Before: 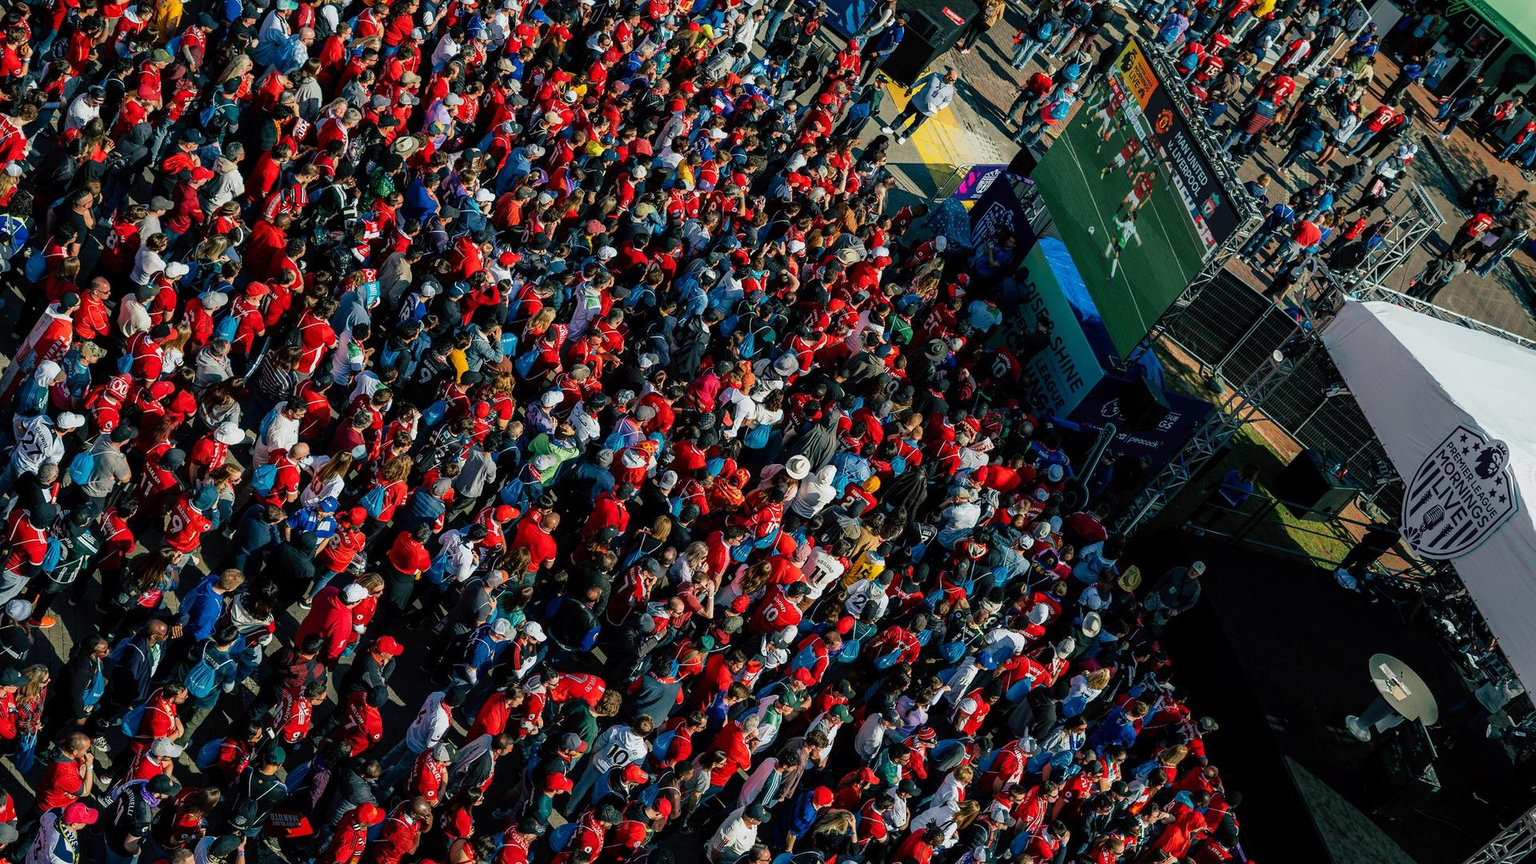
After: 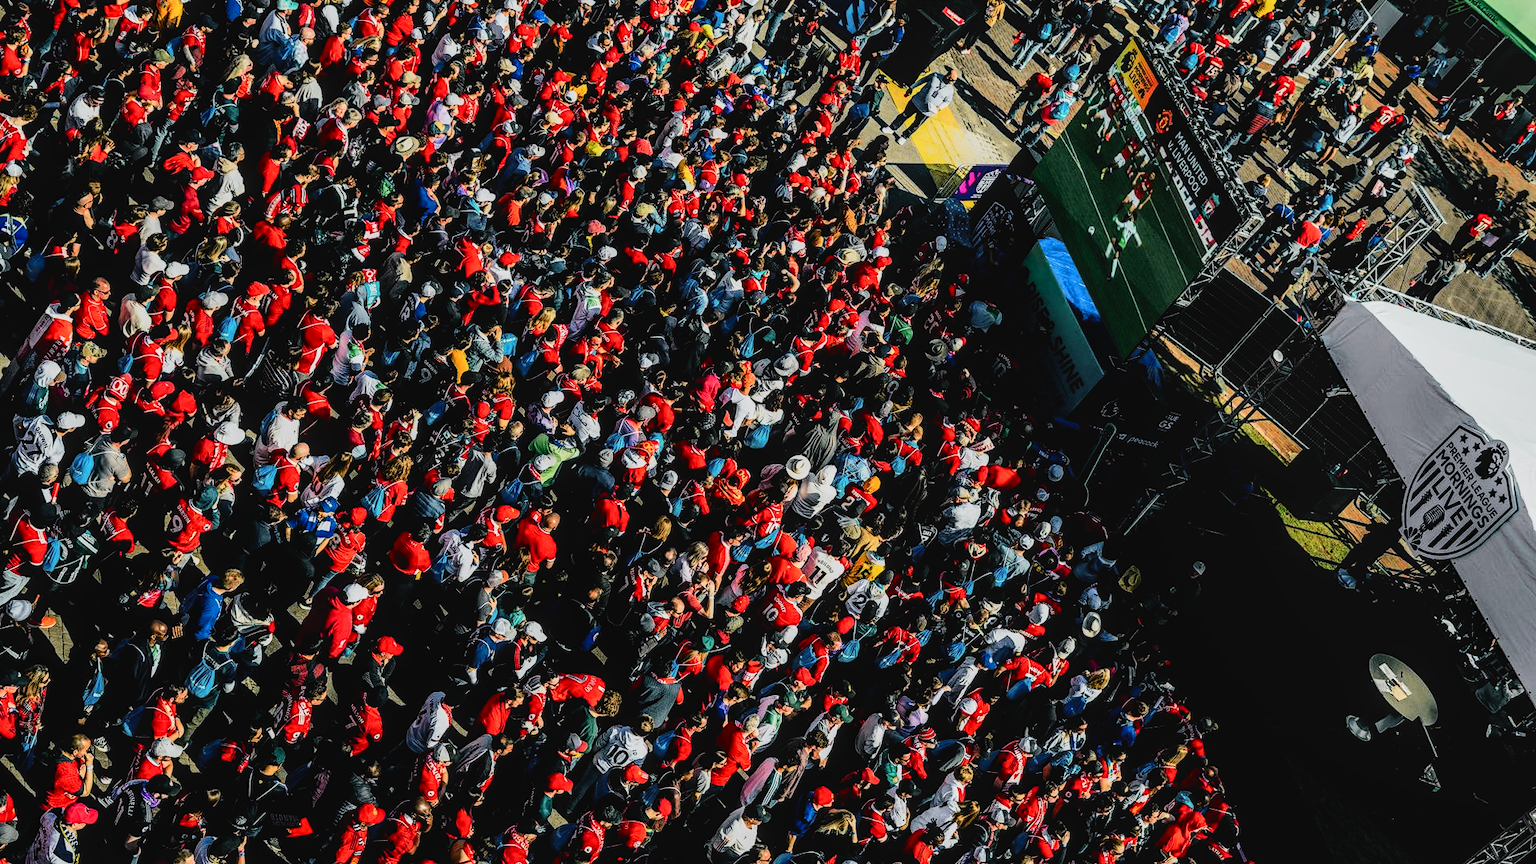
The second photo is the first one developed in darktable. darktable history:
local contrast: on, module defaults
tone curve: curves: ch0 [(0, 0.028) (0.037, 0.05) (0.123, 0.114) (0.19, 0.176) (0.269, 0.27) (0.48, 0.57) (0.595, 0.695) (0.718, 0.823) (0.855, 0.913) (1, 0.982)]; ch1 [(0, 0) (0.243, 0.245) (0.422, 0.415) (0.493, 0.495) (0.508, 0.506) (0.536, 0.538) (0.569, 0.58) (0.611, 0.644) (0.769, 0.807) (1, 1)]; ch2 [(0, 0) (0.249, 0.216) (0.349, 0.321) (0.424, 0.442) (0.476, 0.483) (0.498, 0.499) (0.517, 0.519) (0.532, 0.547) (0.569, 0.608) (0.614, 0.661) (0.706, 0.75) (0.808, 0.809) (0.991, 0.968)], color space Lab, independent channels, preserve colors none
filmic rgb: black relative exposure -5 EV, hardness 2.88, contrast 1.3, highlights saturation mix -30%
